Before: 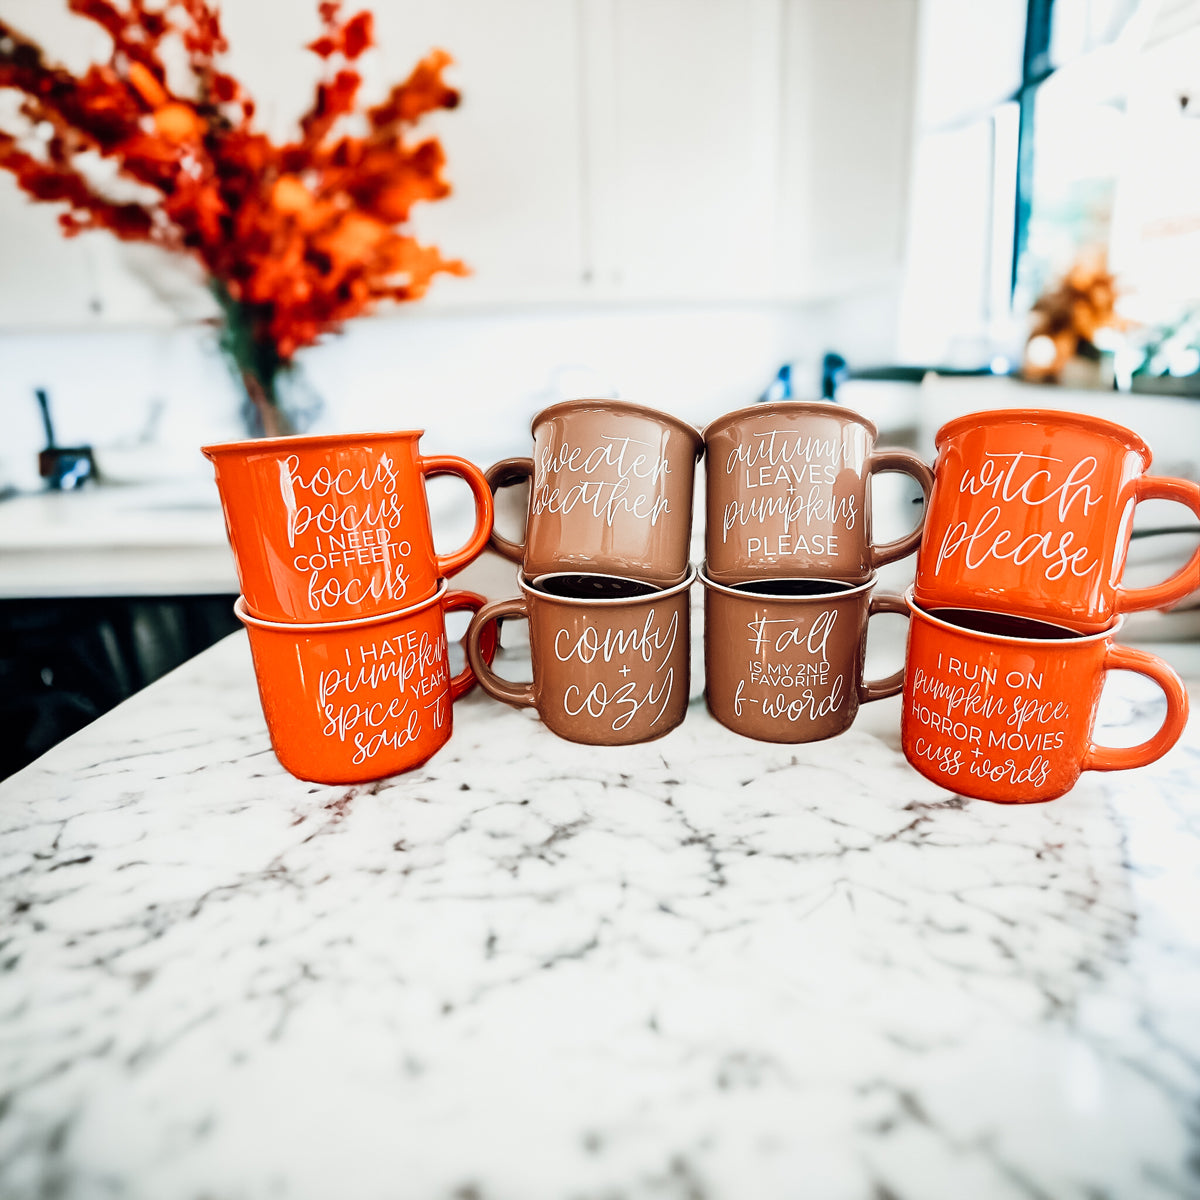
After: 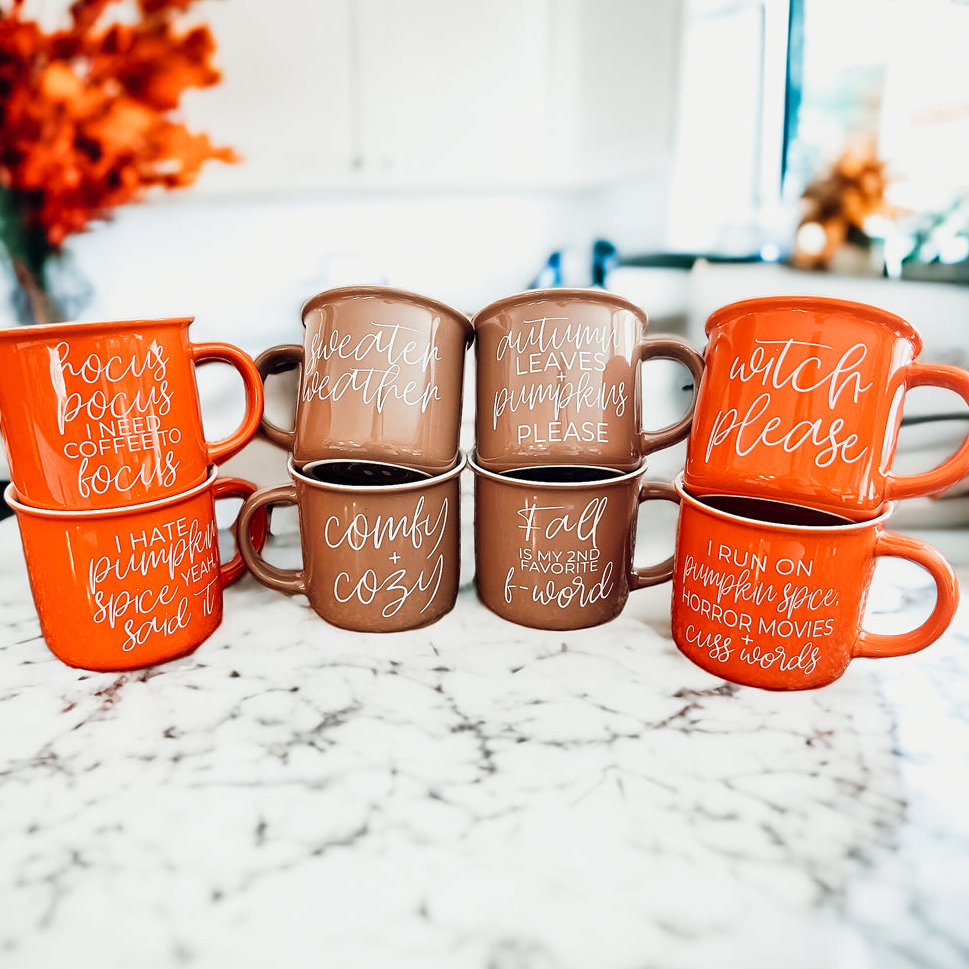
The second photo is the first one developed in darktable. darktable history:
crop: left 19.185%, top 9.464%, right 0.001%, bottom 9.737%
